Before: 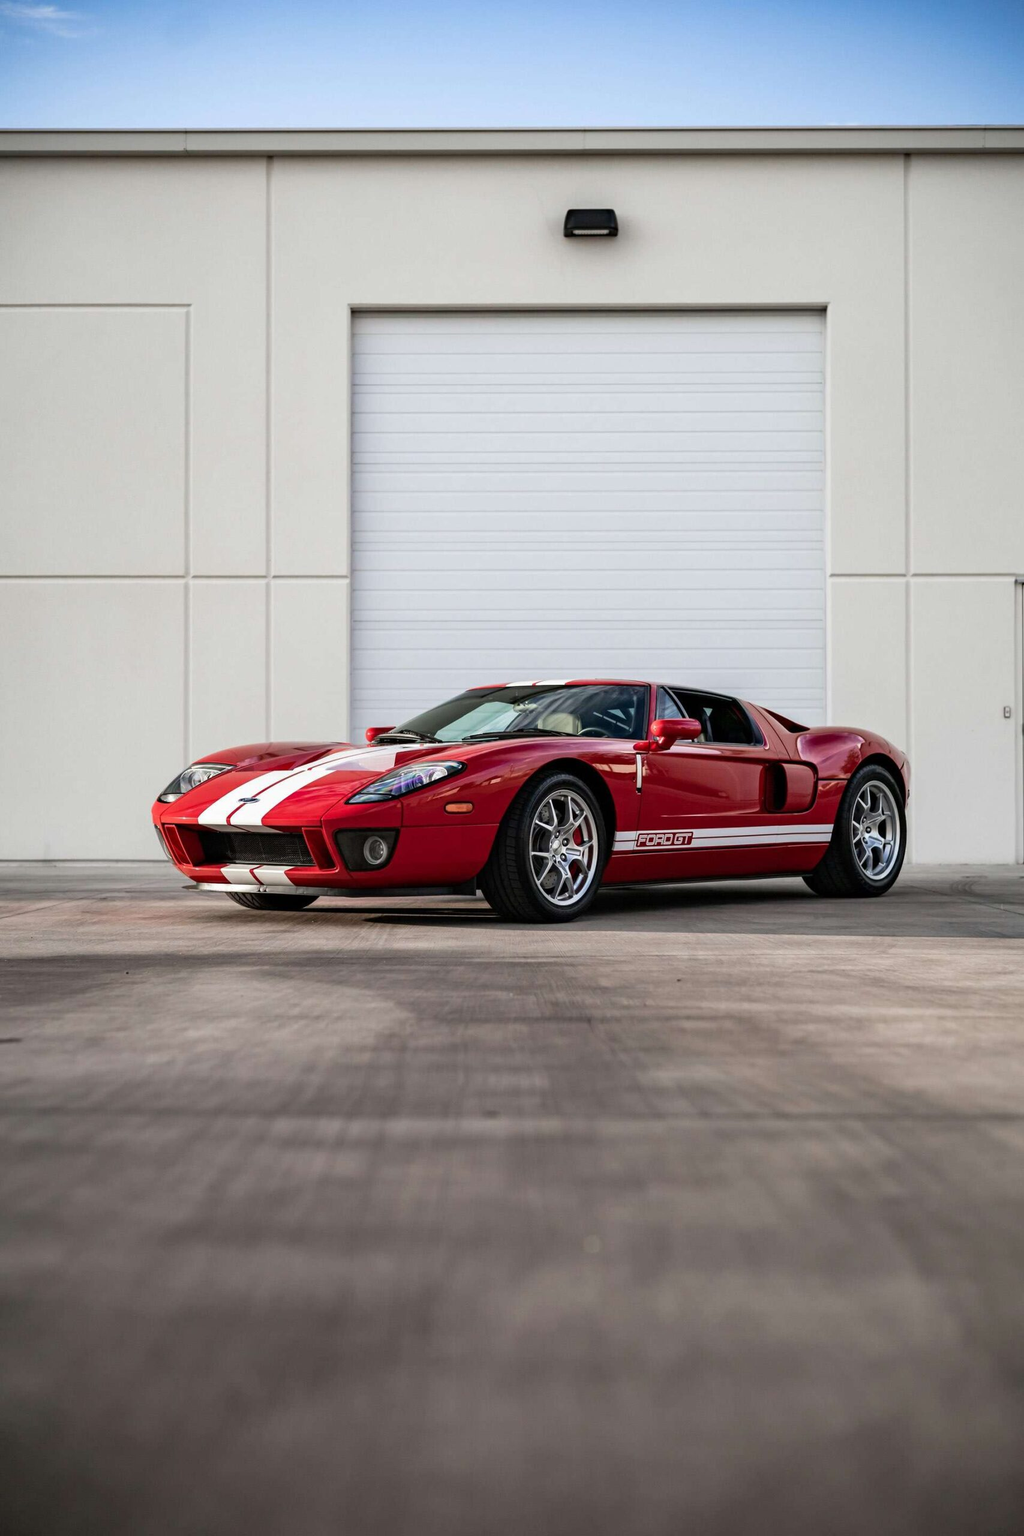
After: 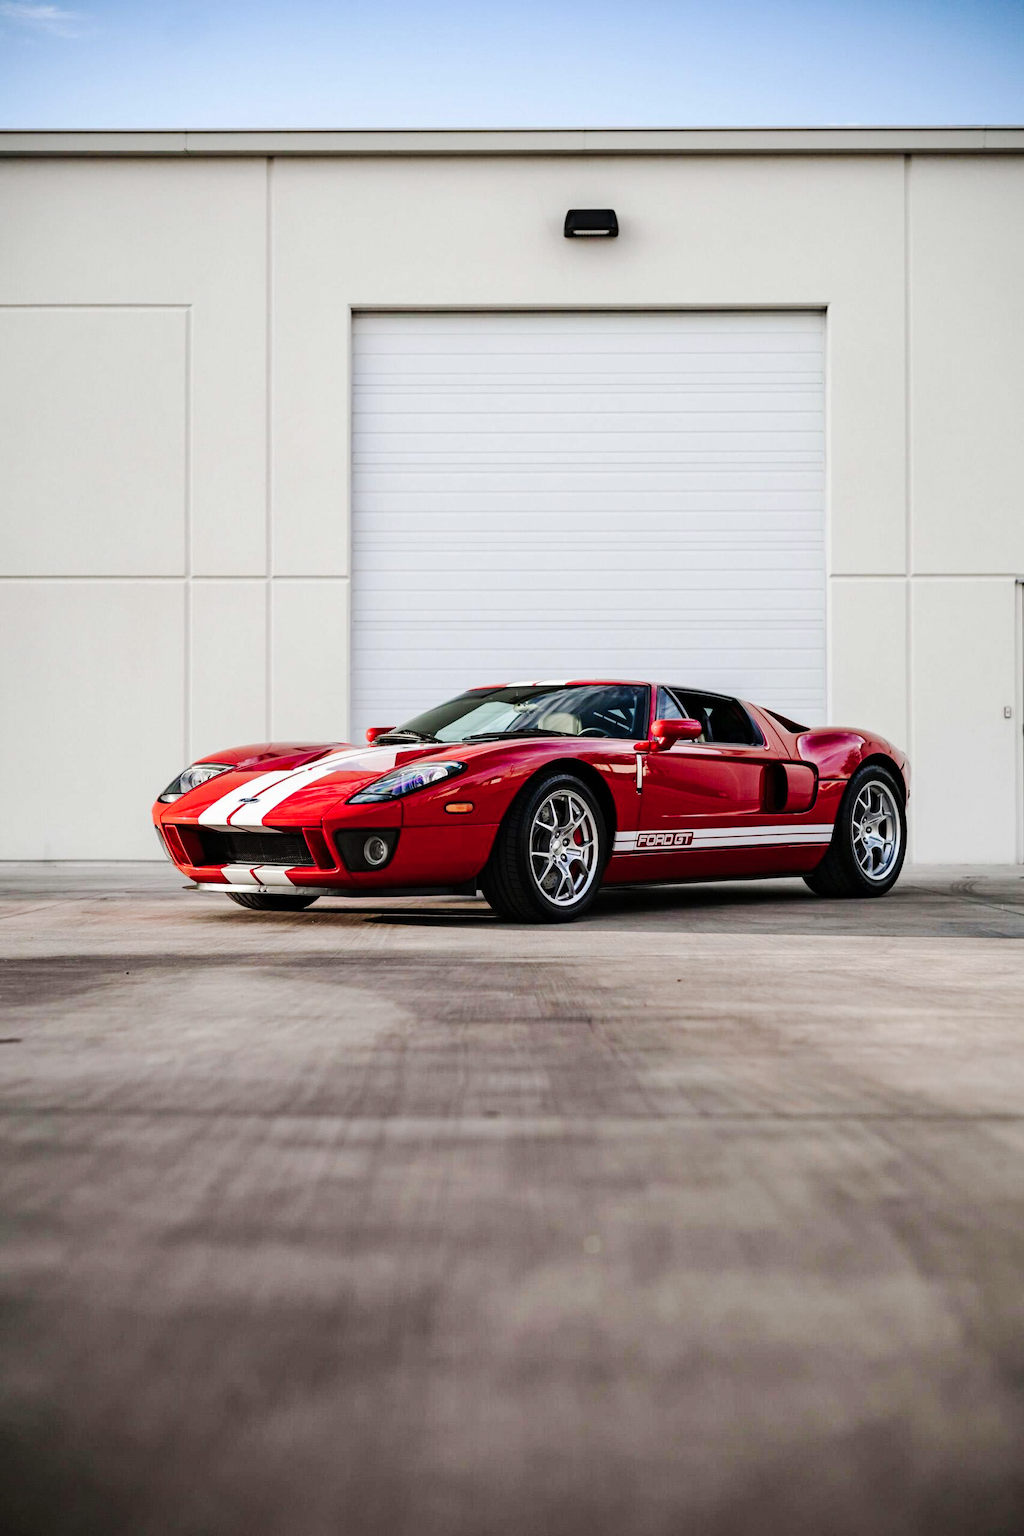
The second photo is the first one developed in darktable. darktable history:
tone curve: curves: ch0 [(0, 0) (0.003, 0.002) (0.011, 0.009) (0.025, 0.018) (0.044, 0.03) (0.069, 0.043) (0.1, 0.057) (0.136, 0.079) (0.177, 0.125) (0.224, 0.178) (0.277, 0.255) (0.335, 0.341) (0.399, 0.443) (0.468, 0.553) (0.543, 0.644) (0.623, 0.718) (0.709, 0.779) (0.801, 0.849) (0.898, 0.929) (1, 1)], preserve colors none
